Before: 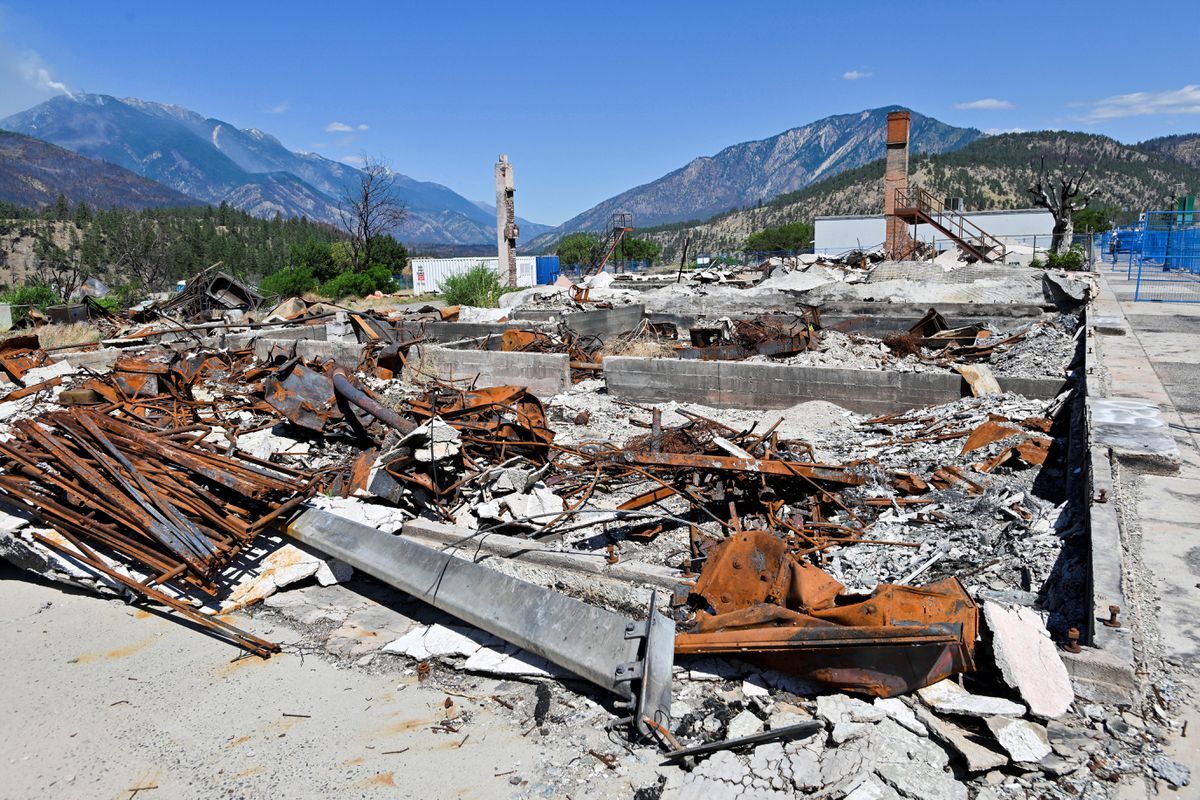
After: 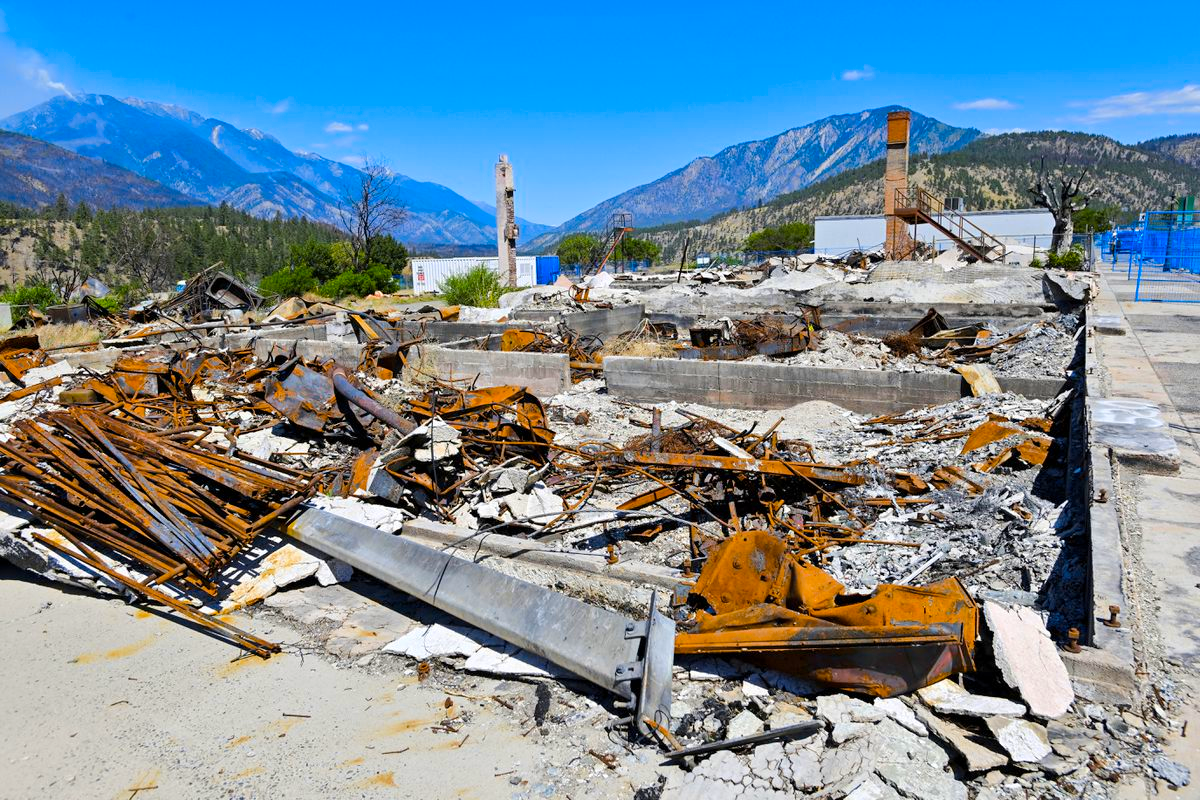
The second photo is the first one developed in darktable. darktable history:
color contrast: green-magenta contrast 0.85, blue-yellow contrast 1.25, unbound 0
color balance rgb: perceptual saturation grading › global saturation 25%, perceptual brilliance grading › mid-tones 10%, perceptual brilliance grading › shadows 15%, global vibrance 20%
